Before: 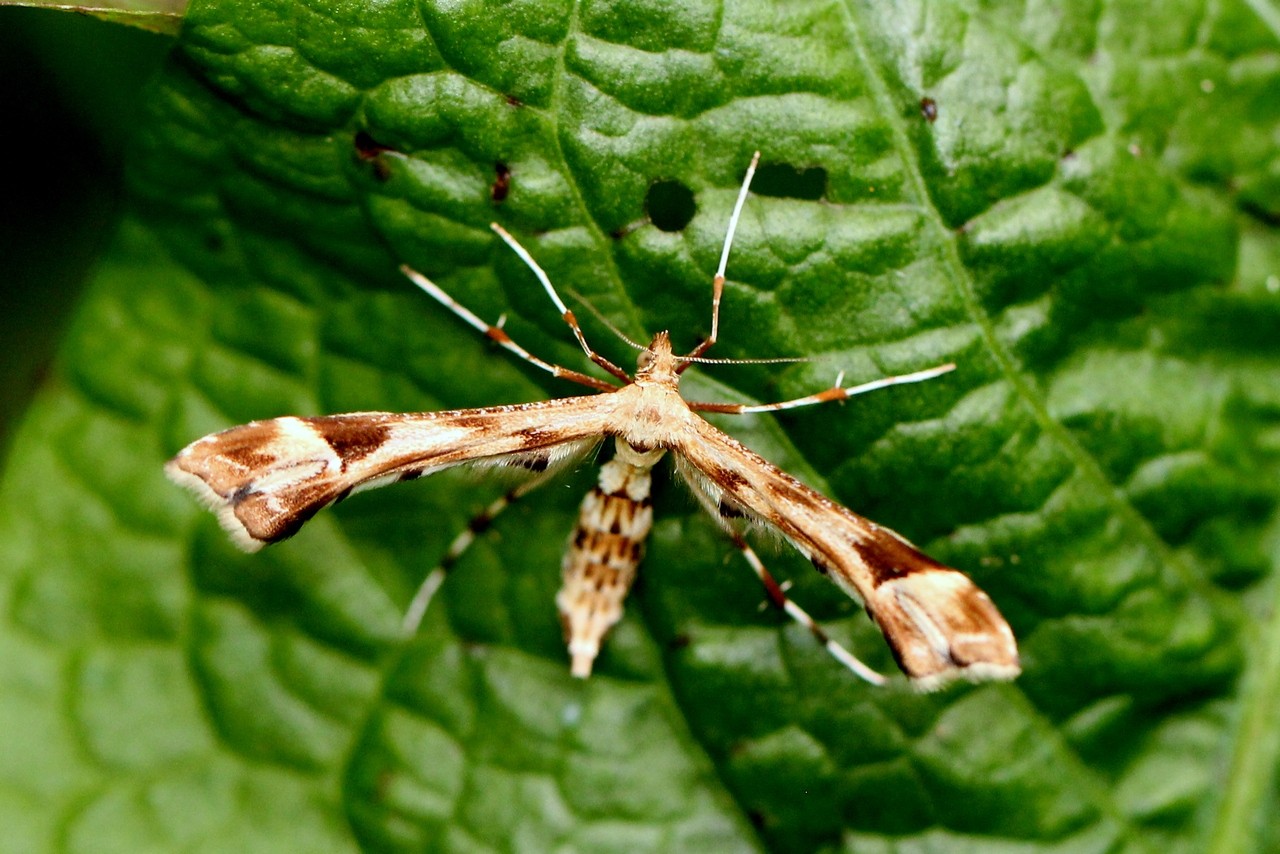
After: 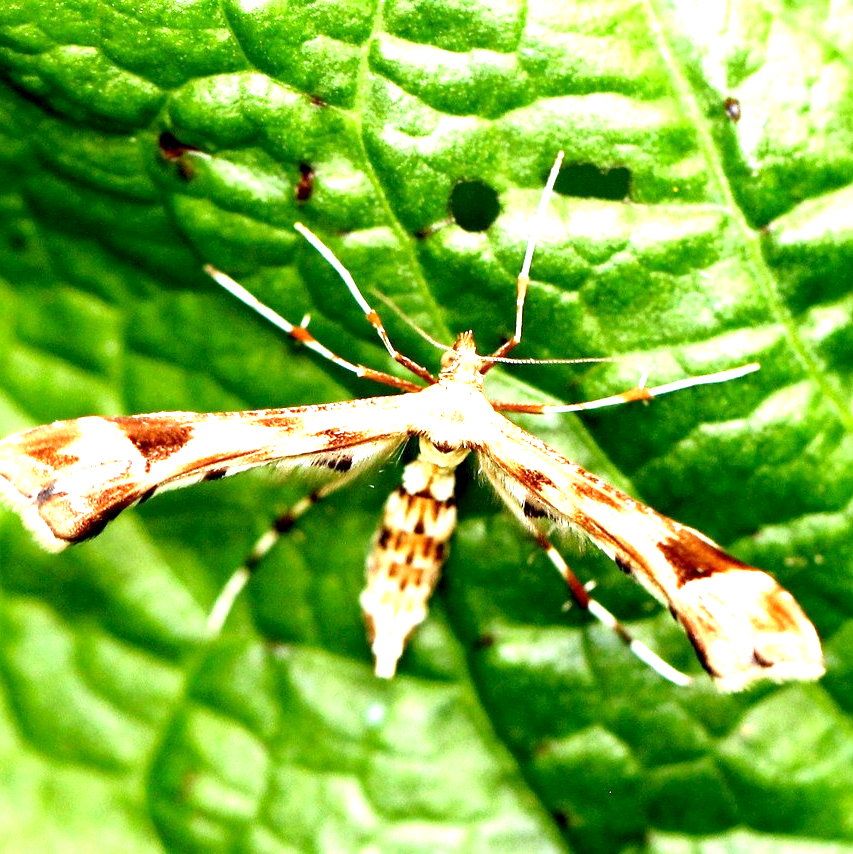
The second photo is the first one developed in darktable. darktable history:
exposure: black level correction 0.001, exposure 1.734 EV, compensate highlight preservation false
crop: left 15.385%, right 17.903%
